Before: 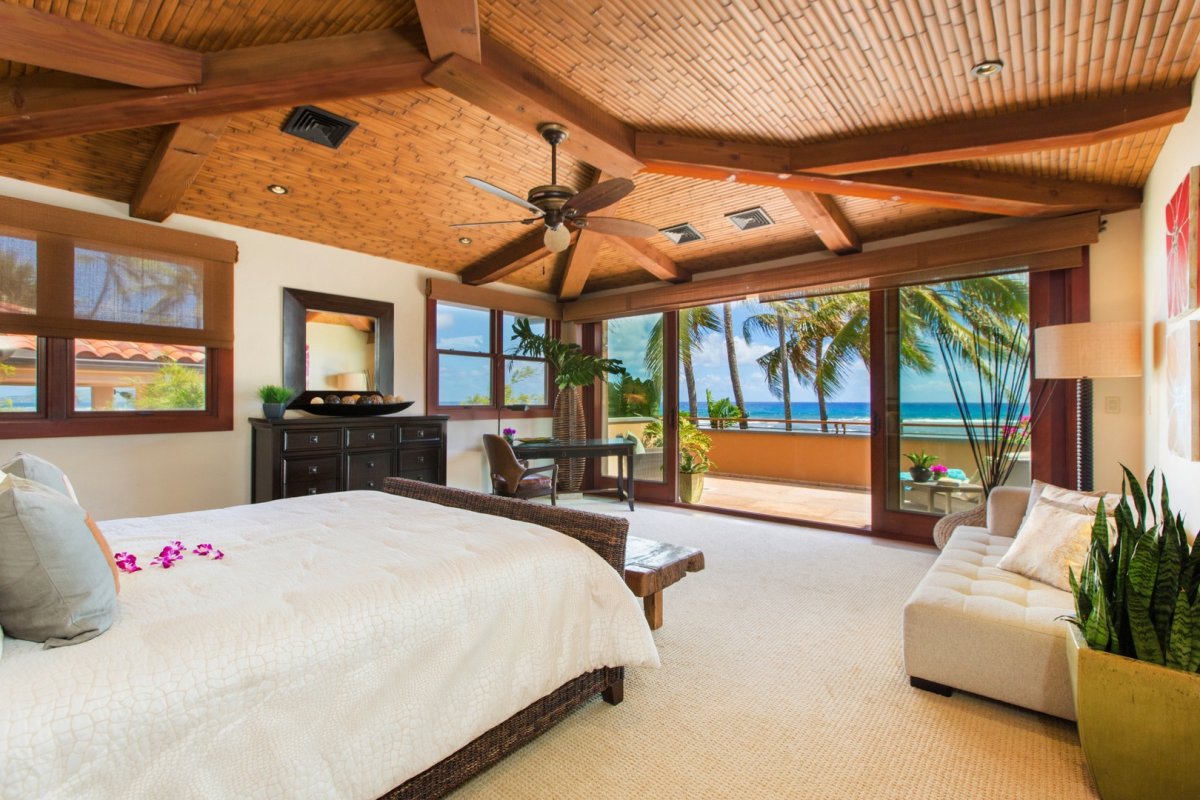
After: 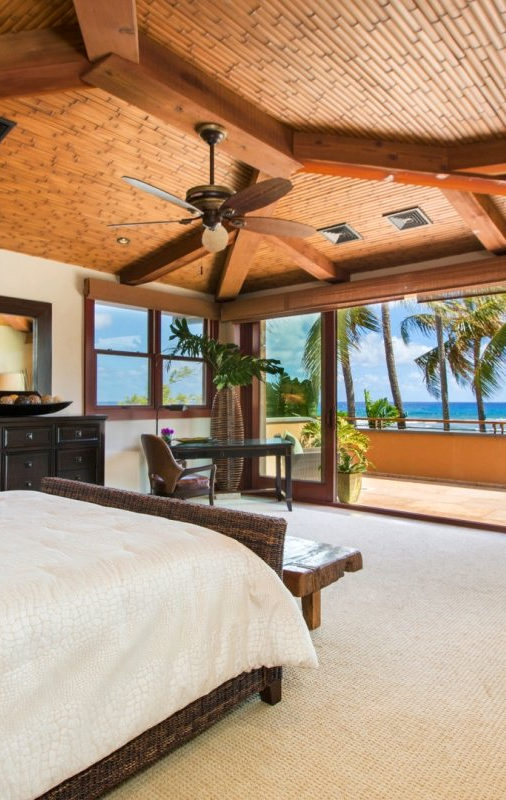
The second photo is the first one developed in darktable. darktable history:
local contrast: mode bilateral grid, contrast 25, coarseness 50, detail 123%, midtone range 0.2
crop: left 28.583%, right 29.231%
